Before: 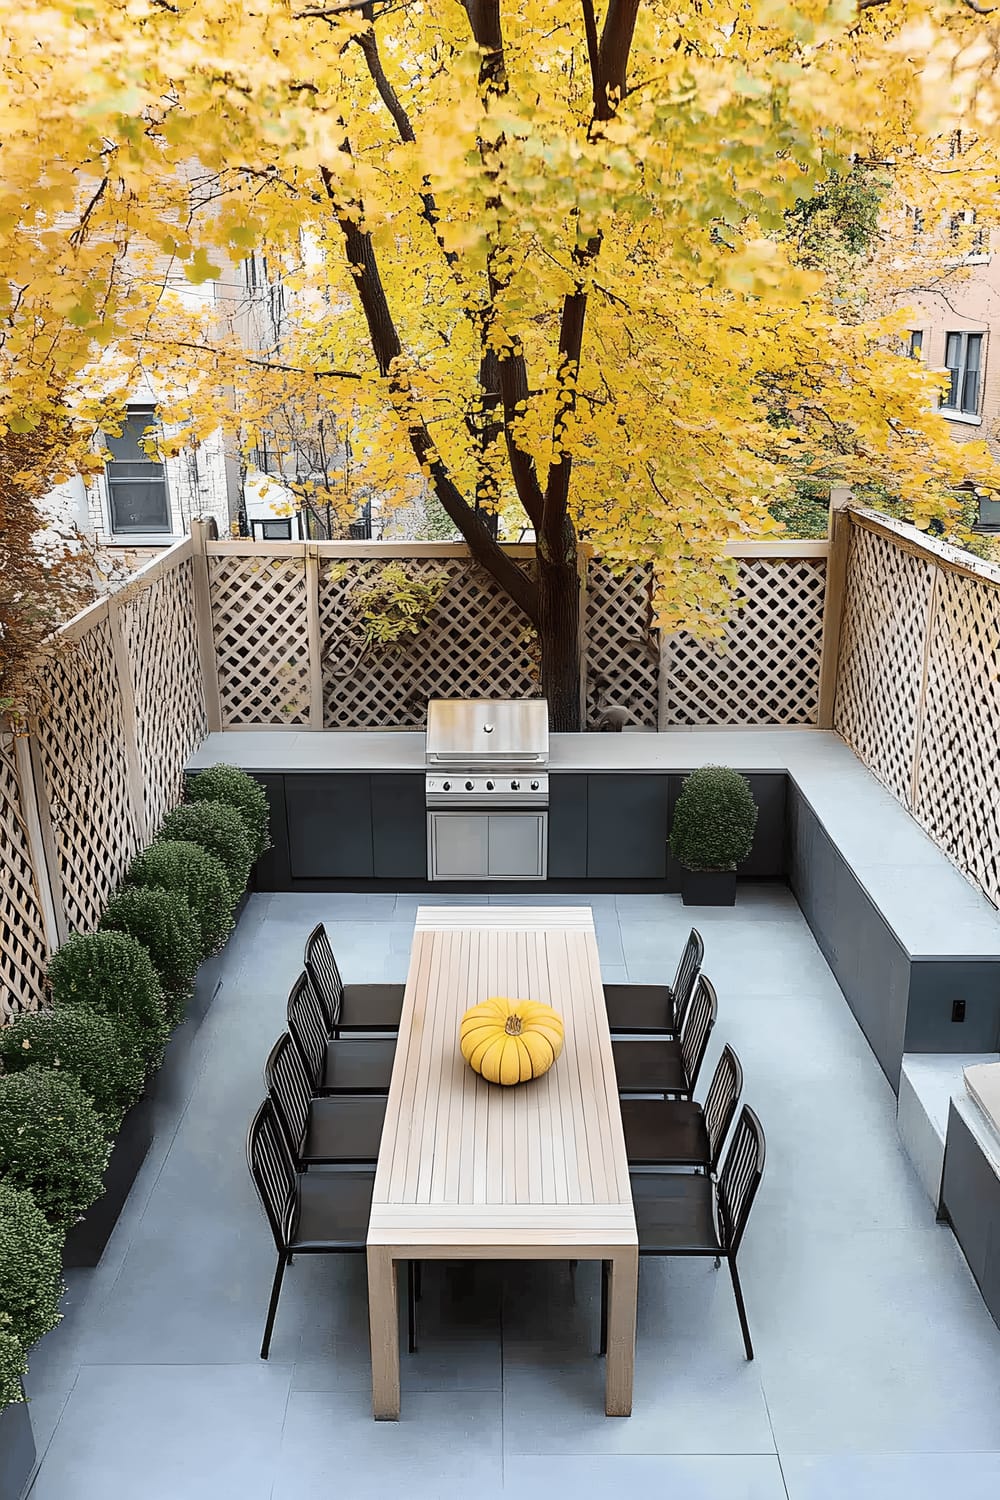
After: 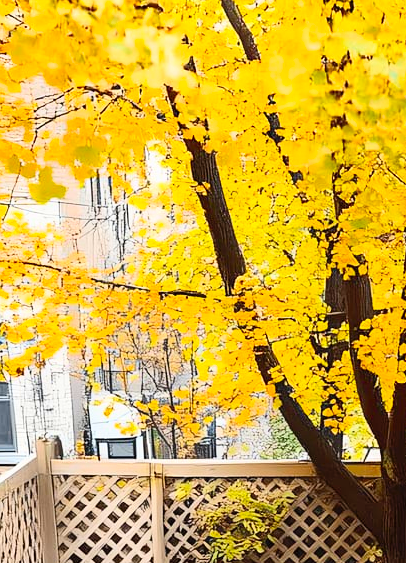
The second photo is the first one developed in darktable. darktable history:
contrast brightness saturation: contrast 0.197, brightness 0.201, saturation 0.804
crop: left 15.501%, top 5.452%, right 43.827%, bottom 56.985%
